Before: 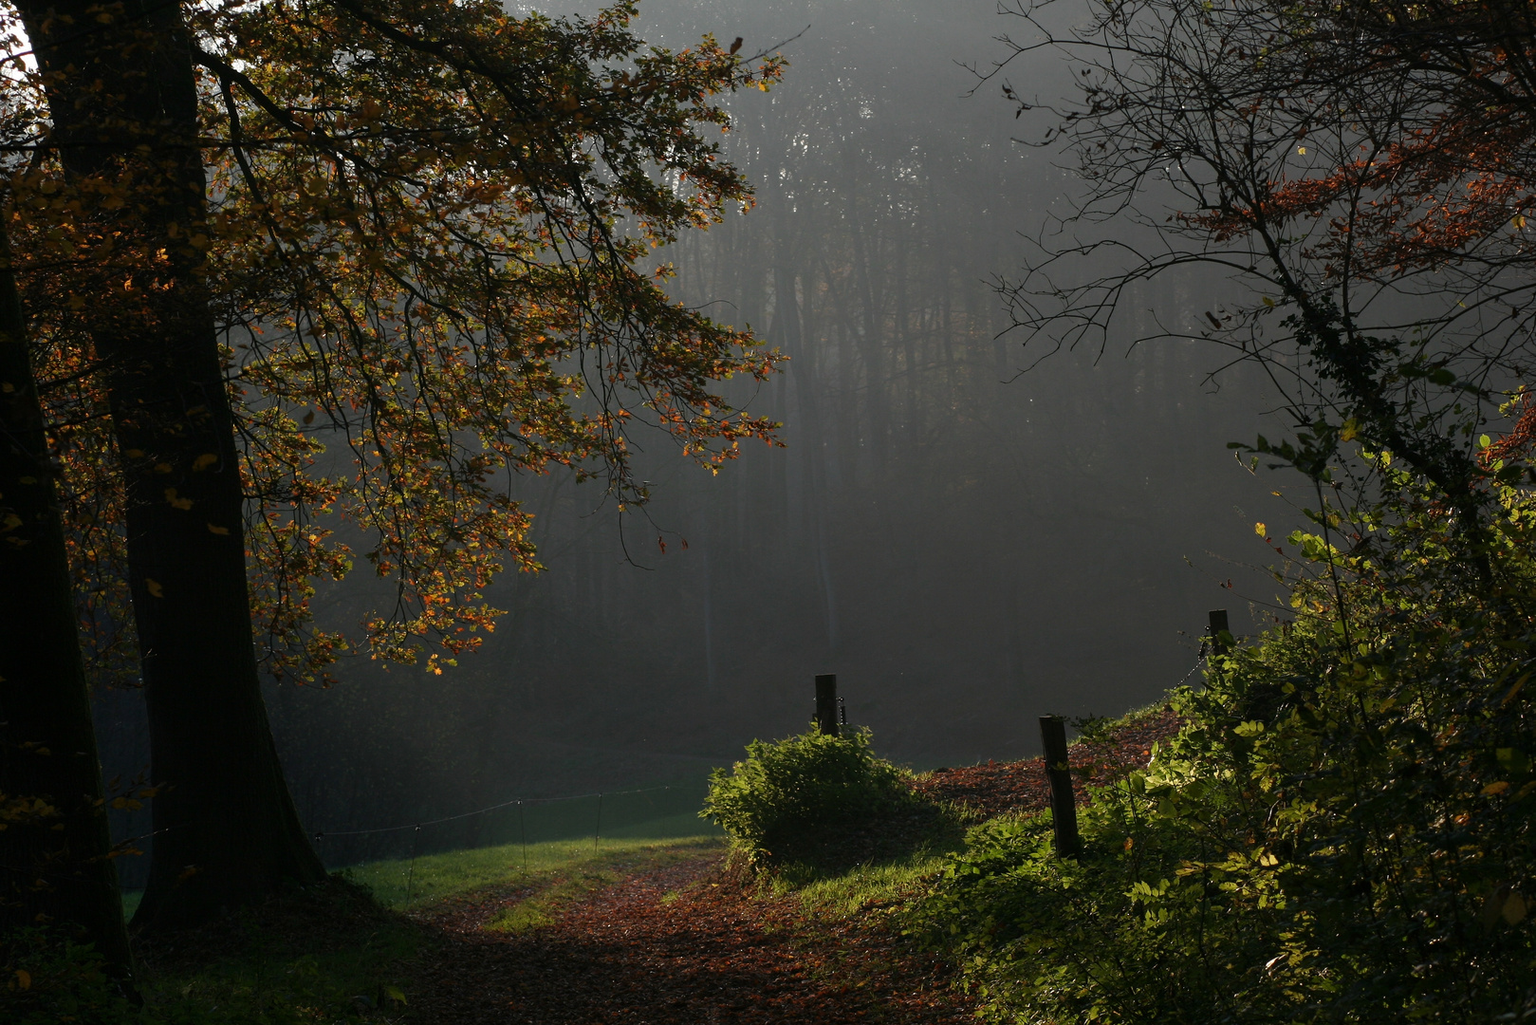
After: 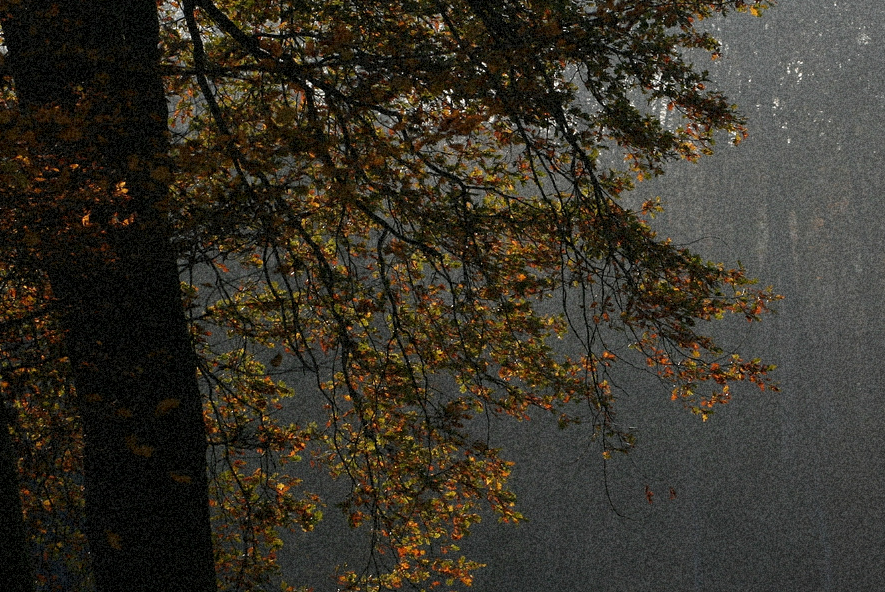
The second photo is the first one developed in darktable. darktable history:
grain: coarseness 46.9 ISO, strength 50.21%, mid-tones bias 0%
crop and rotate: left 3.047%, top 7.509%, right 42.236%, bottom 37.598%
